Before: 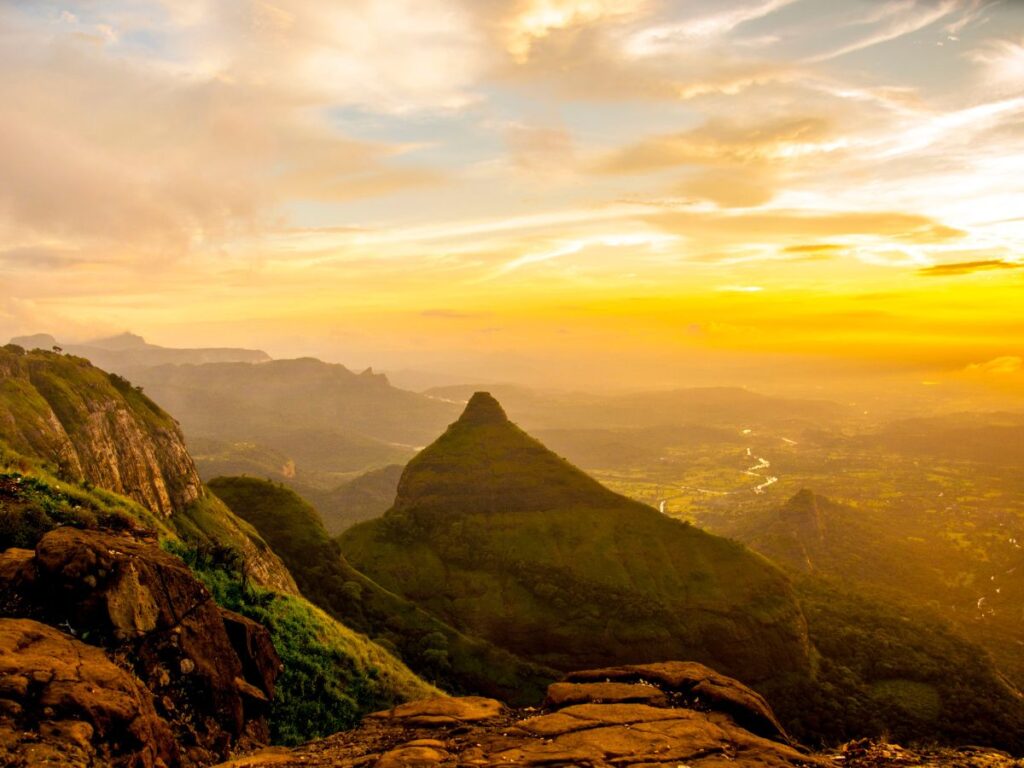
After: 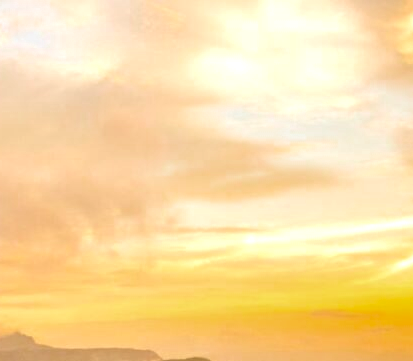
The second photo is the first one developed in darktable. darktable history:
color zones: curves: ch0 [(0.004, 0.388) (0.125, 0.392) (0.25, 0.404) (0.375, 0.5) (0.5, 0.5) (0.625, 0.5) (0.75, 0.5) (0.875, 0.5)]; ch1 [(0, 0.5) (0.125, 0.5) (0.25, 0.5) (0.375, 0.124) (0.524, 0.124) (0.645, 0.128) (0.789, 0.132) (0.914, 0.096) (0.998, 0.068)]
tone equalizer: -8 EV -0.72 EV, -7 EV -0.707 EV, -6 EV -0.595 EV, -5 EV -0.37 EV, -3 EV 0.391 EV, -2 EV 0.6 EV, -1 EV 0.699 EV, +0 EV 0.732 EV, edges refinement/feathering 500, mask exposure compensation -1.57 EV, preserve details no
crop and rotate: left 10.83%, top 0.065%, right 48.813%, bottom 52.884%
